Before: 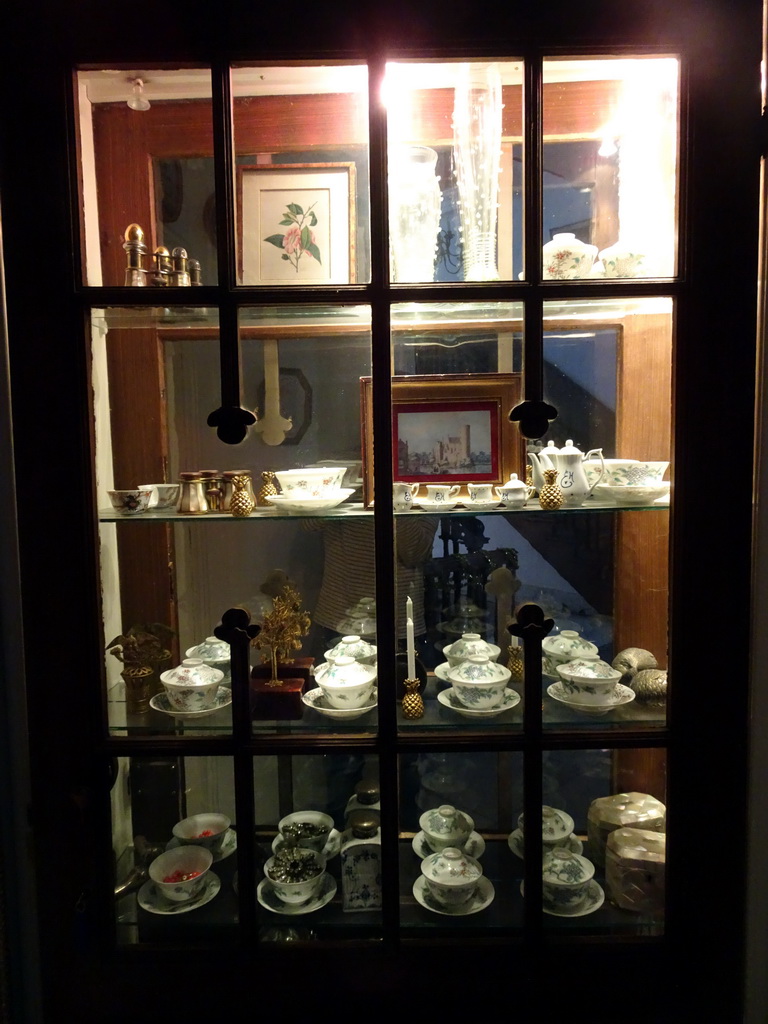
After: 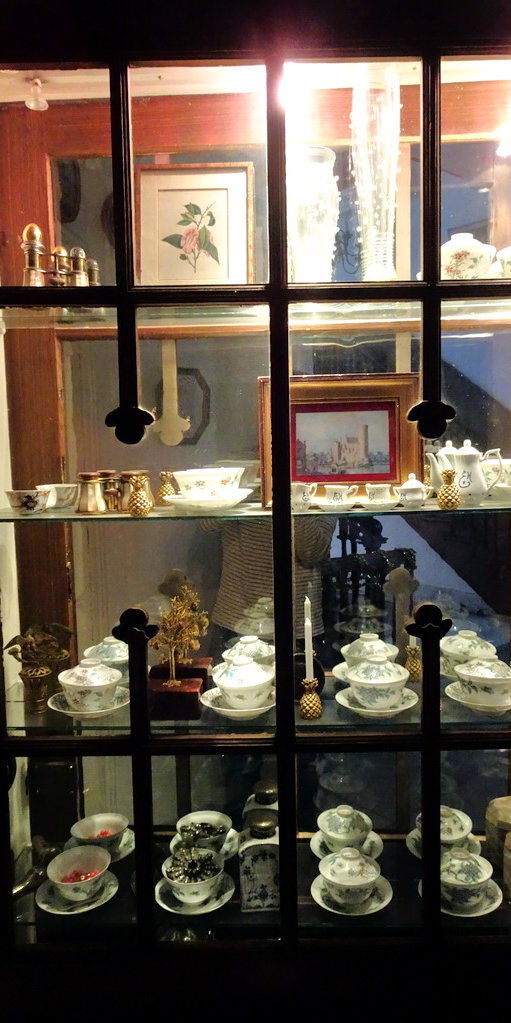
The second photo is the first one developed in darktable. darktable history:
crop and rotate: left 13.409%, right 19.924%
tone equalizer: -7 EV 0.15 EV, -6 EV 0.6 EV, -5 EV 1.15 EV, -4 EV 1.33 EV, -3 EV 1.15 EV, -2 EV 0.6 EV, -1 EV 0.15 EV, mask exposure compensation -0.5 EV
